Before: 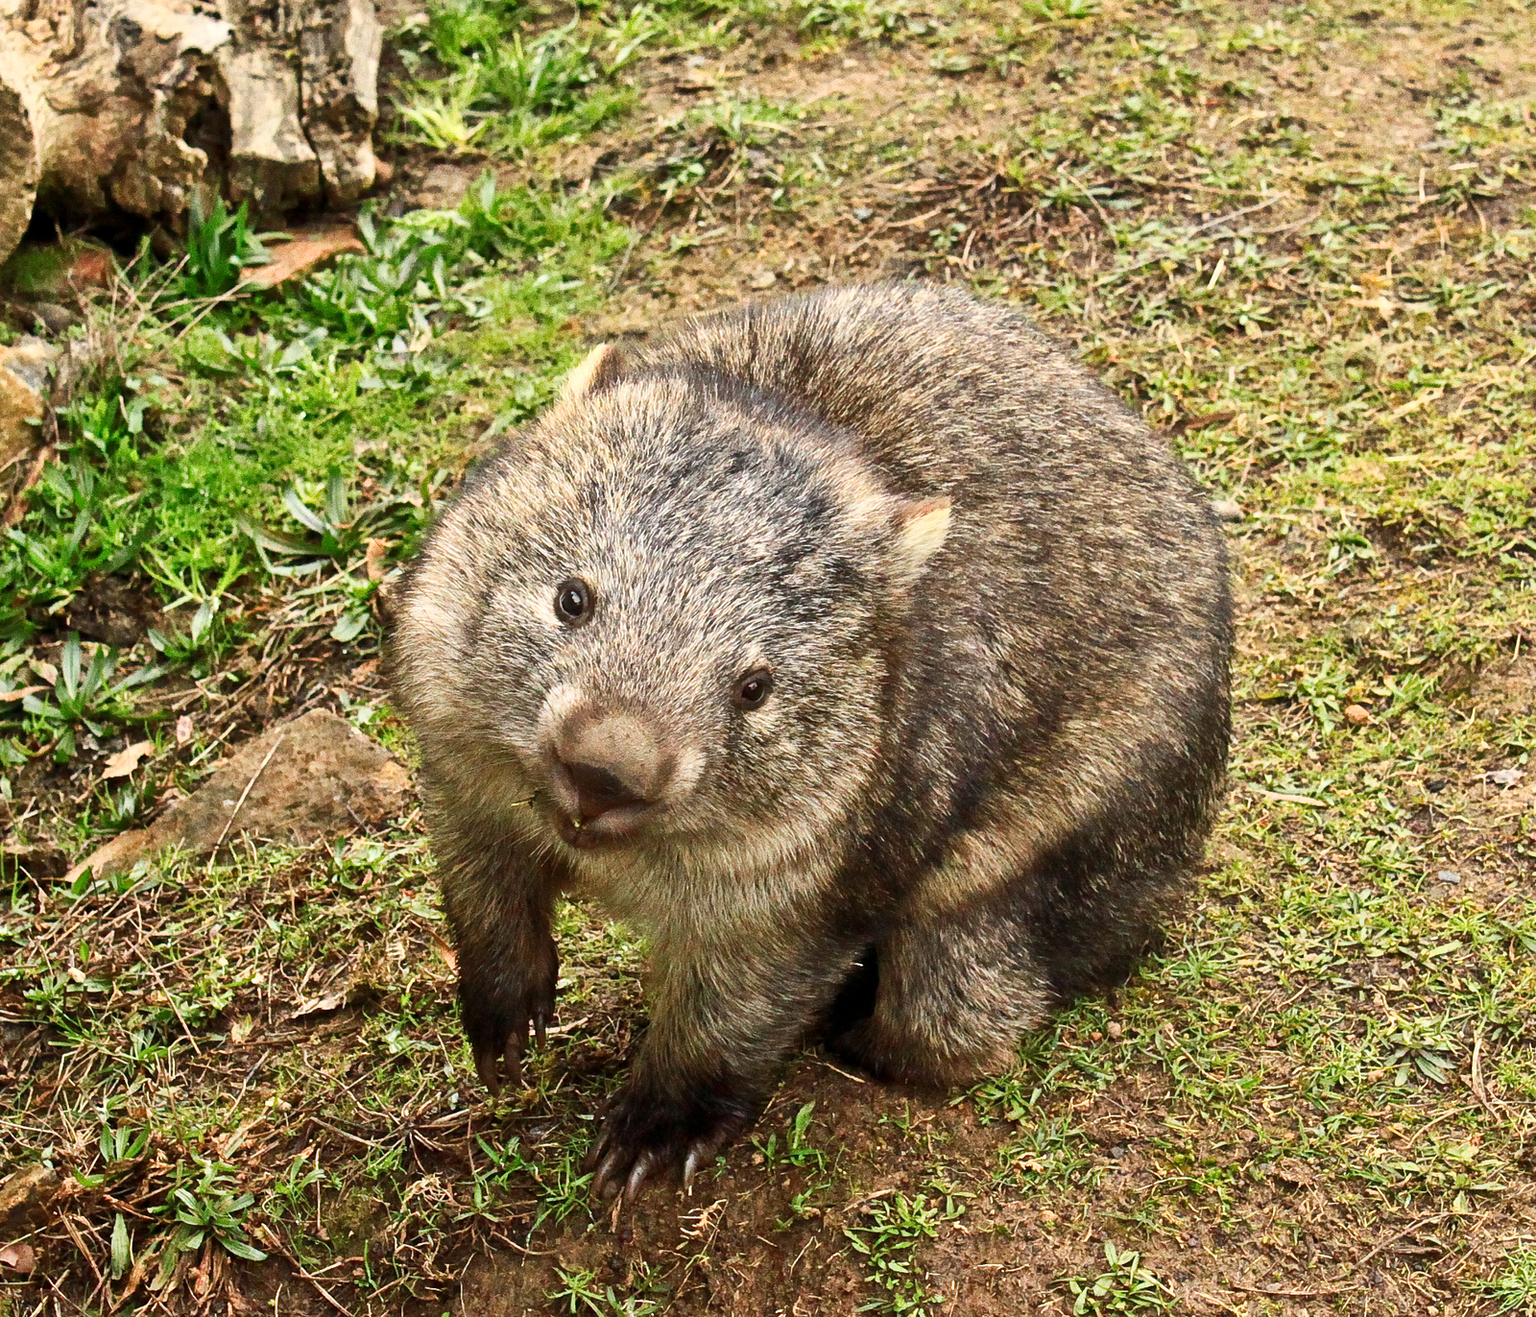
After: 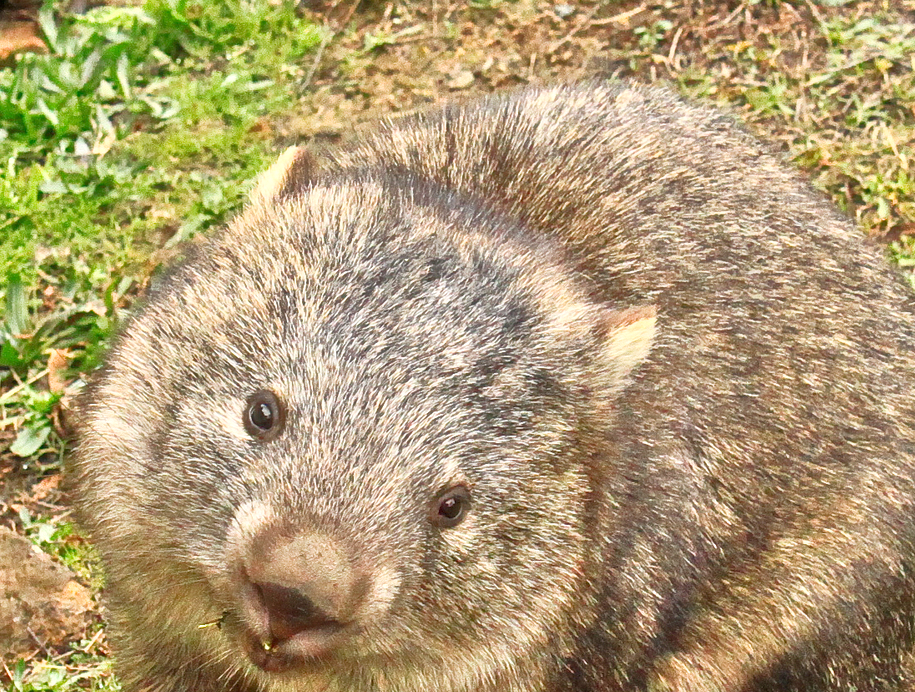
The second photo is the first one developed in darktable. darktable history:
rgb curve: curves: ch0 [(0, 0) (0.093, 0.159) (0.241, 0.265) (0.414, 0.42) (1, 1)], compensate middle gray true, preserve colors basic power
tone equalizer: -7 EV 0.15 EV, -6 EV 0.6 EV, -5 EV 1.15 EV, -4 EV 1.33 EV, -3 EV 1.15 EV, -2 EV 0.6 EV, -1 EV 0.15 EV, mask exposure compensation -0.5 EV
crop: left 20.932%, top 15.471%, right 21.848%, bottom 34.081%
